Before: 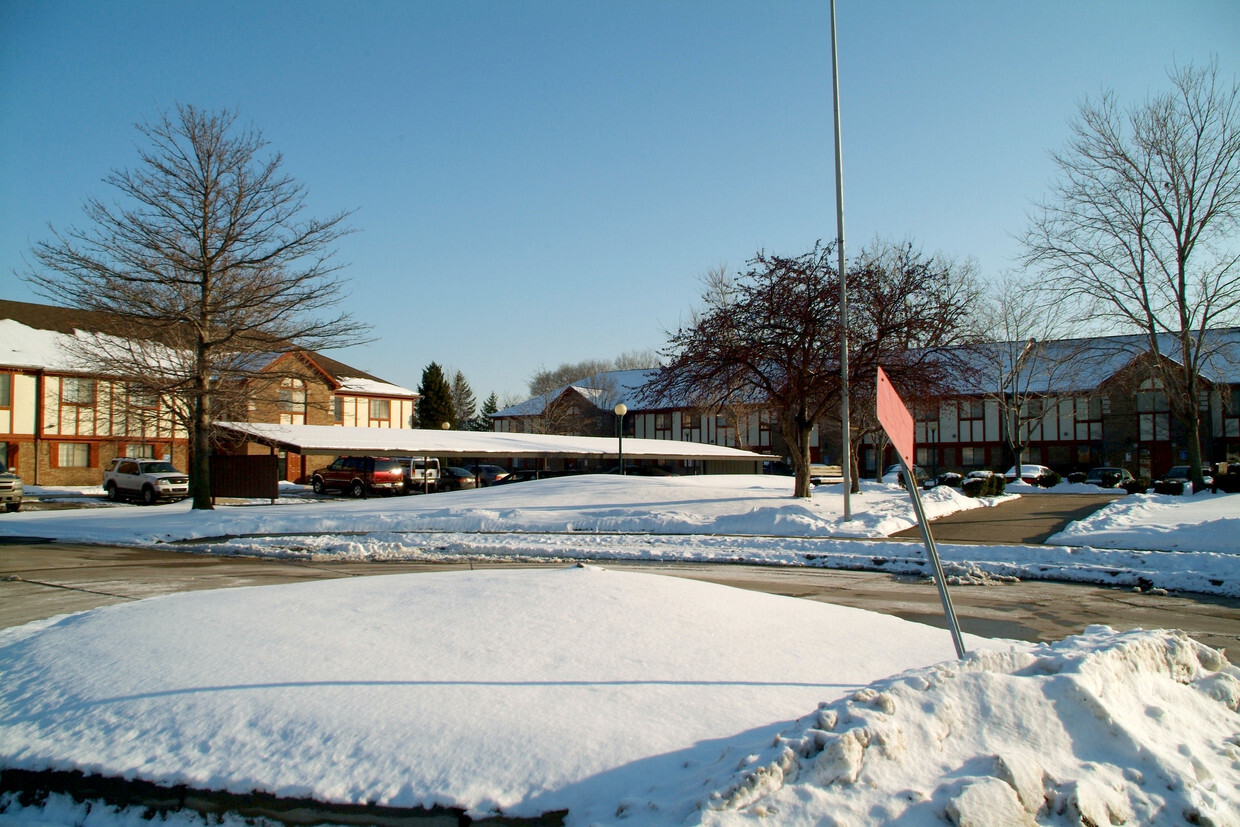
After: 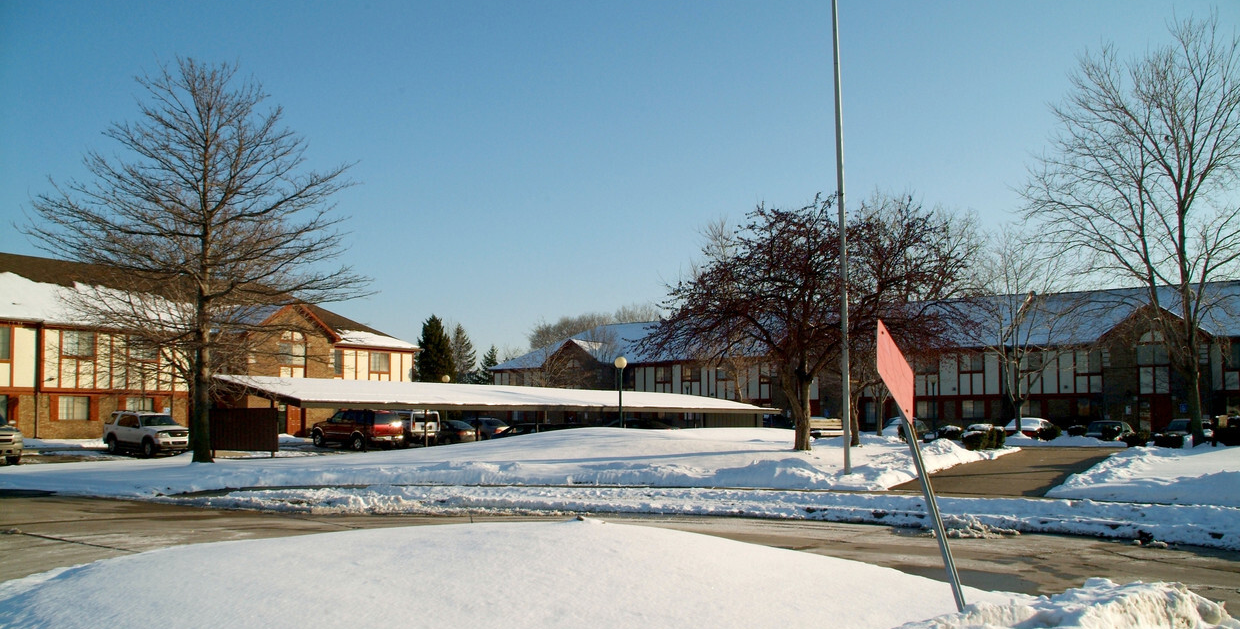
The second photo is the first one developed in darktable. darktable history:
crop: top 5.721%, bottom 18.176%
